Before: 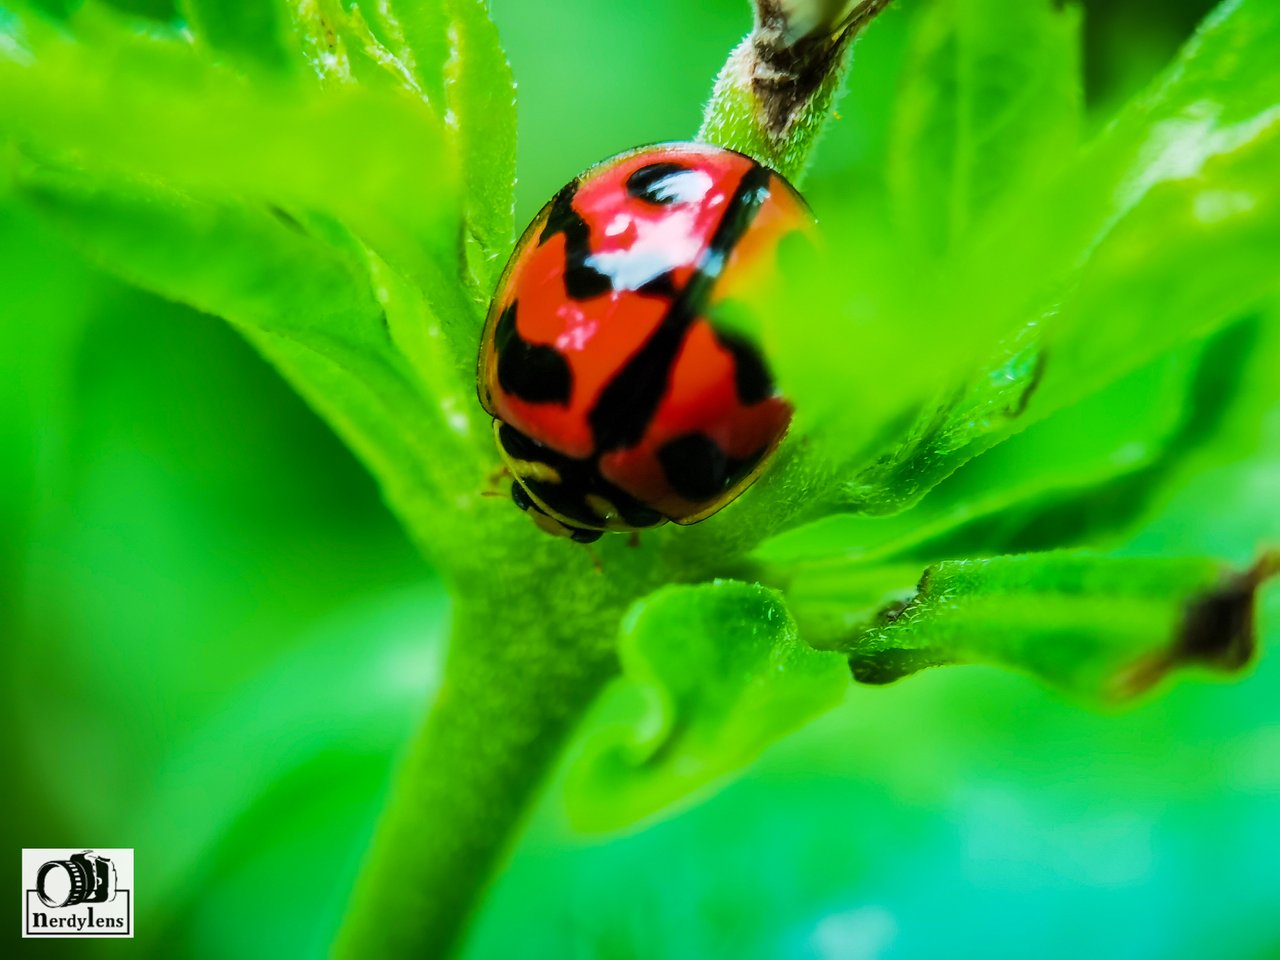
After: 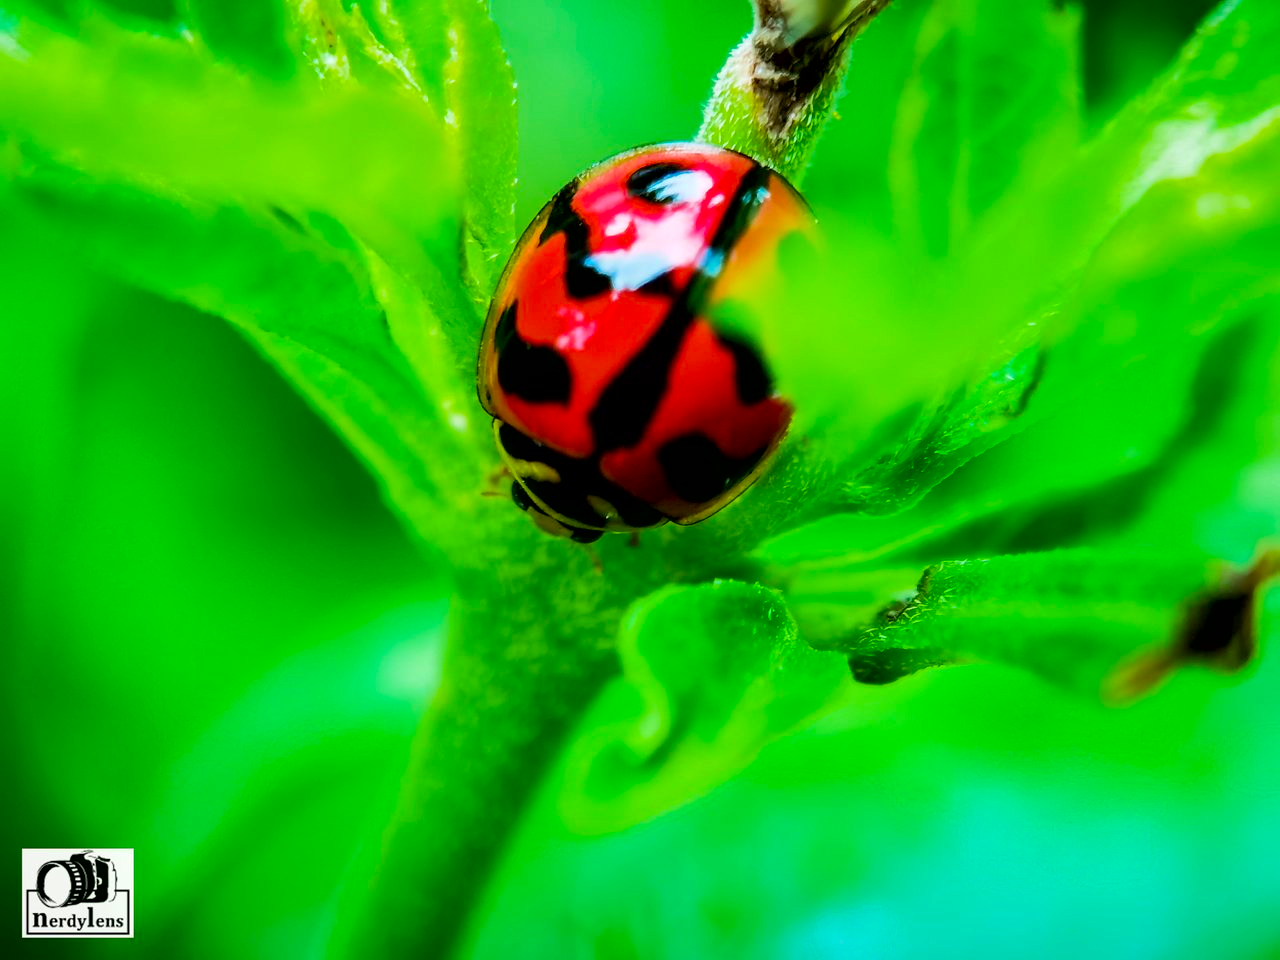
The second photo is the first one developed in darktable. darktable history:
contrast brightness saturation: saturation 0.1
exposure: black level correction 0.007, exposure 0.087 EV, compensate highlight preservation false
color zones: curves: ch1 [(0.25, 0.5) (0.747, 0.71)]
